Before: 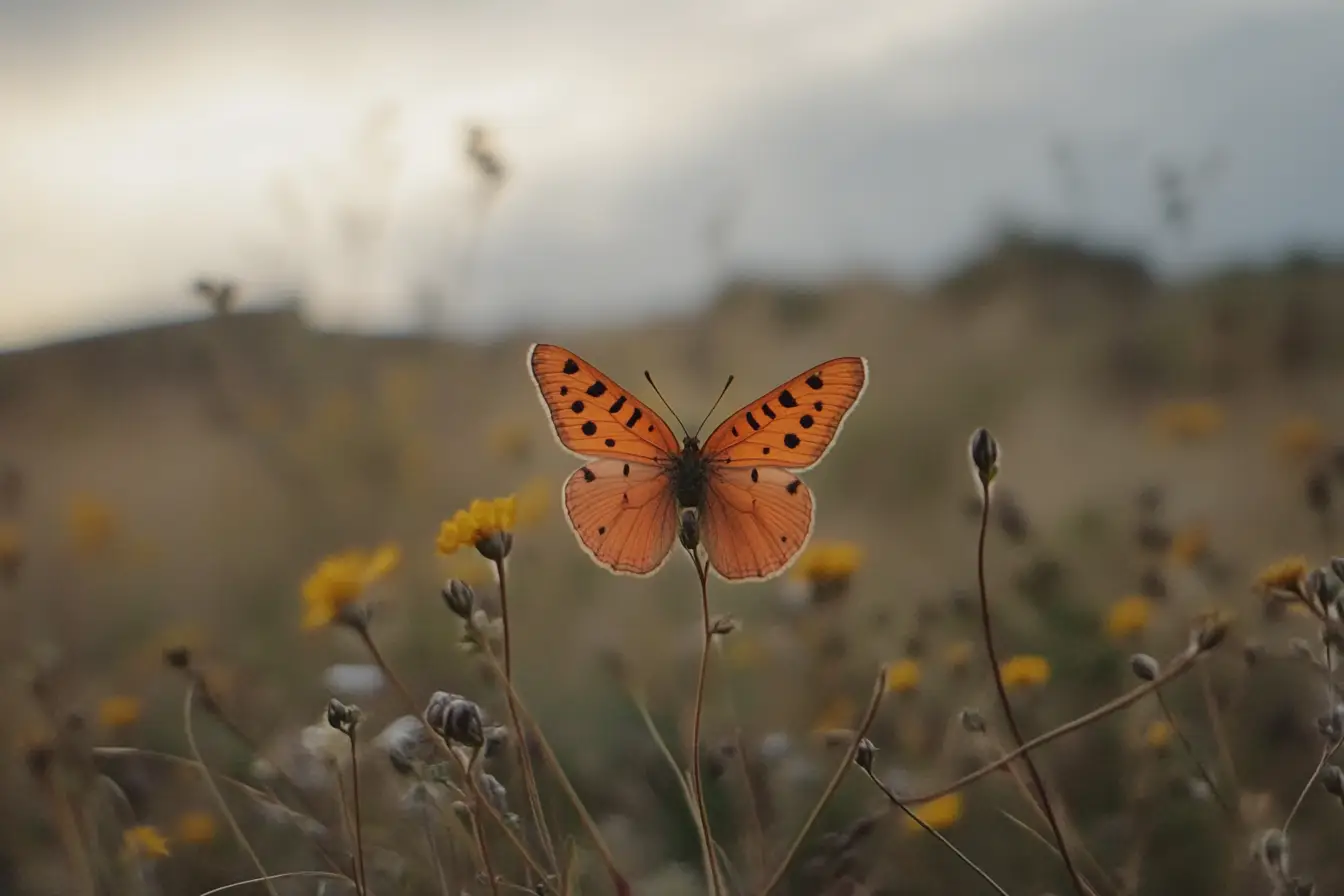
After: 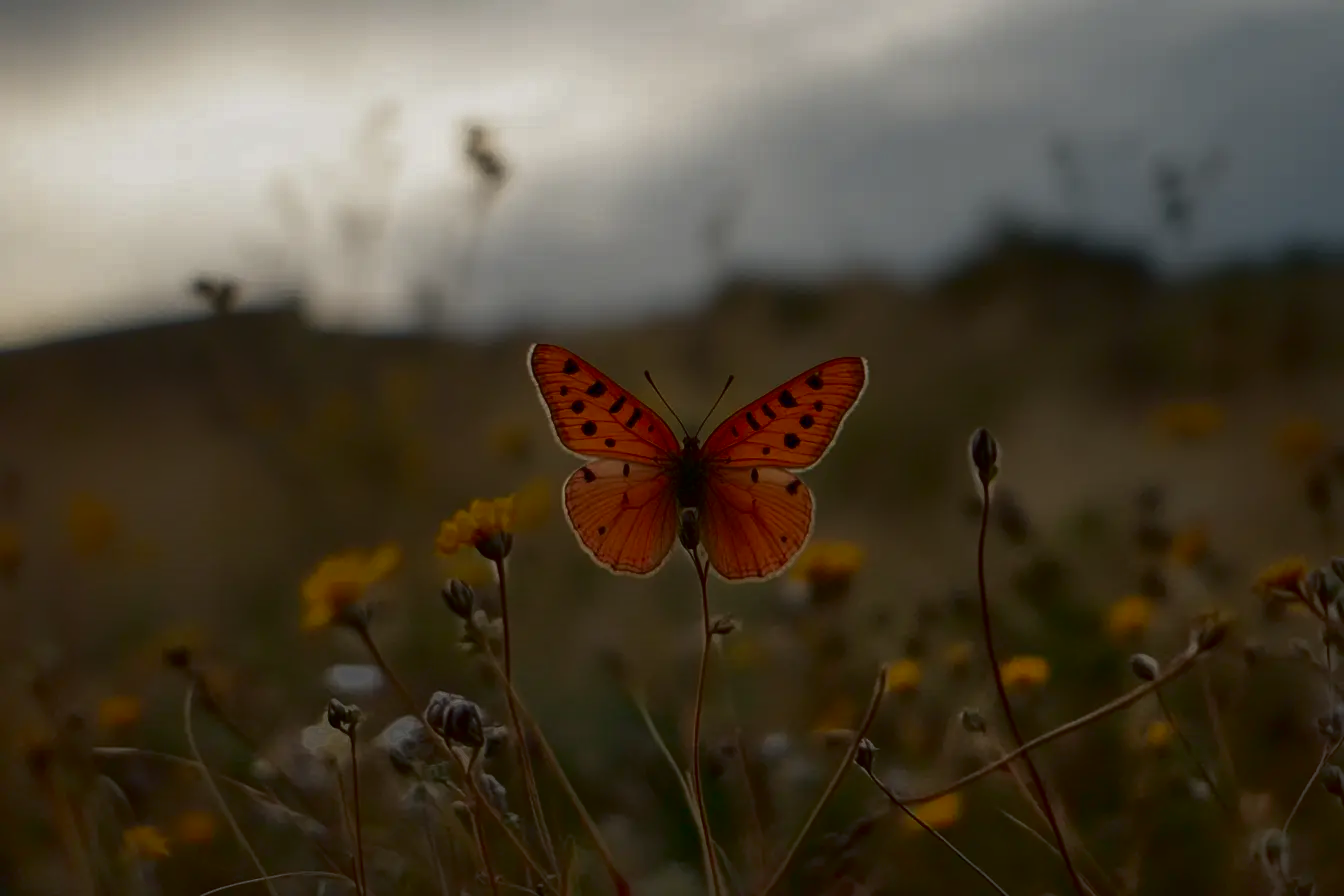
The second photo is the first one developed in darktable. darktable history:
contrast brightness saturation: brightness -0.526
shadows and highlights: shadows 62.11, white point adjustment 0.531, highlights -33.77, compress 83.44%
